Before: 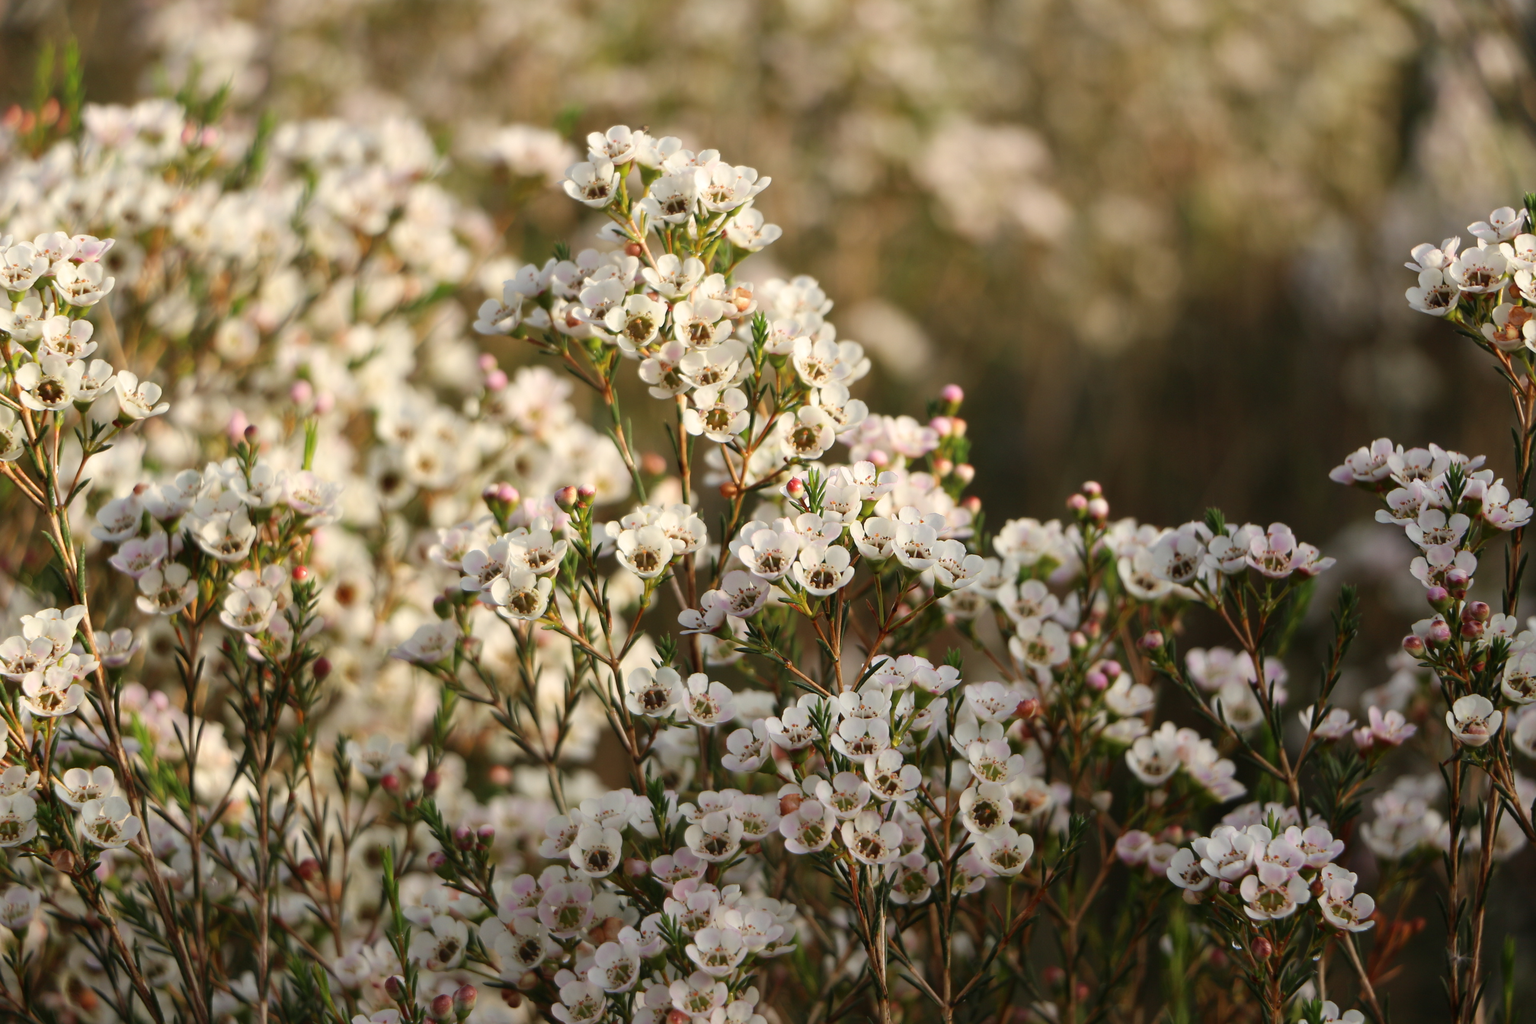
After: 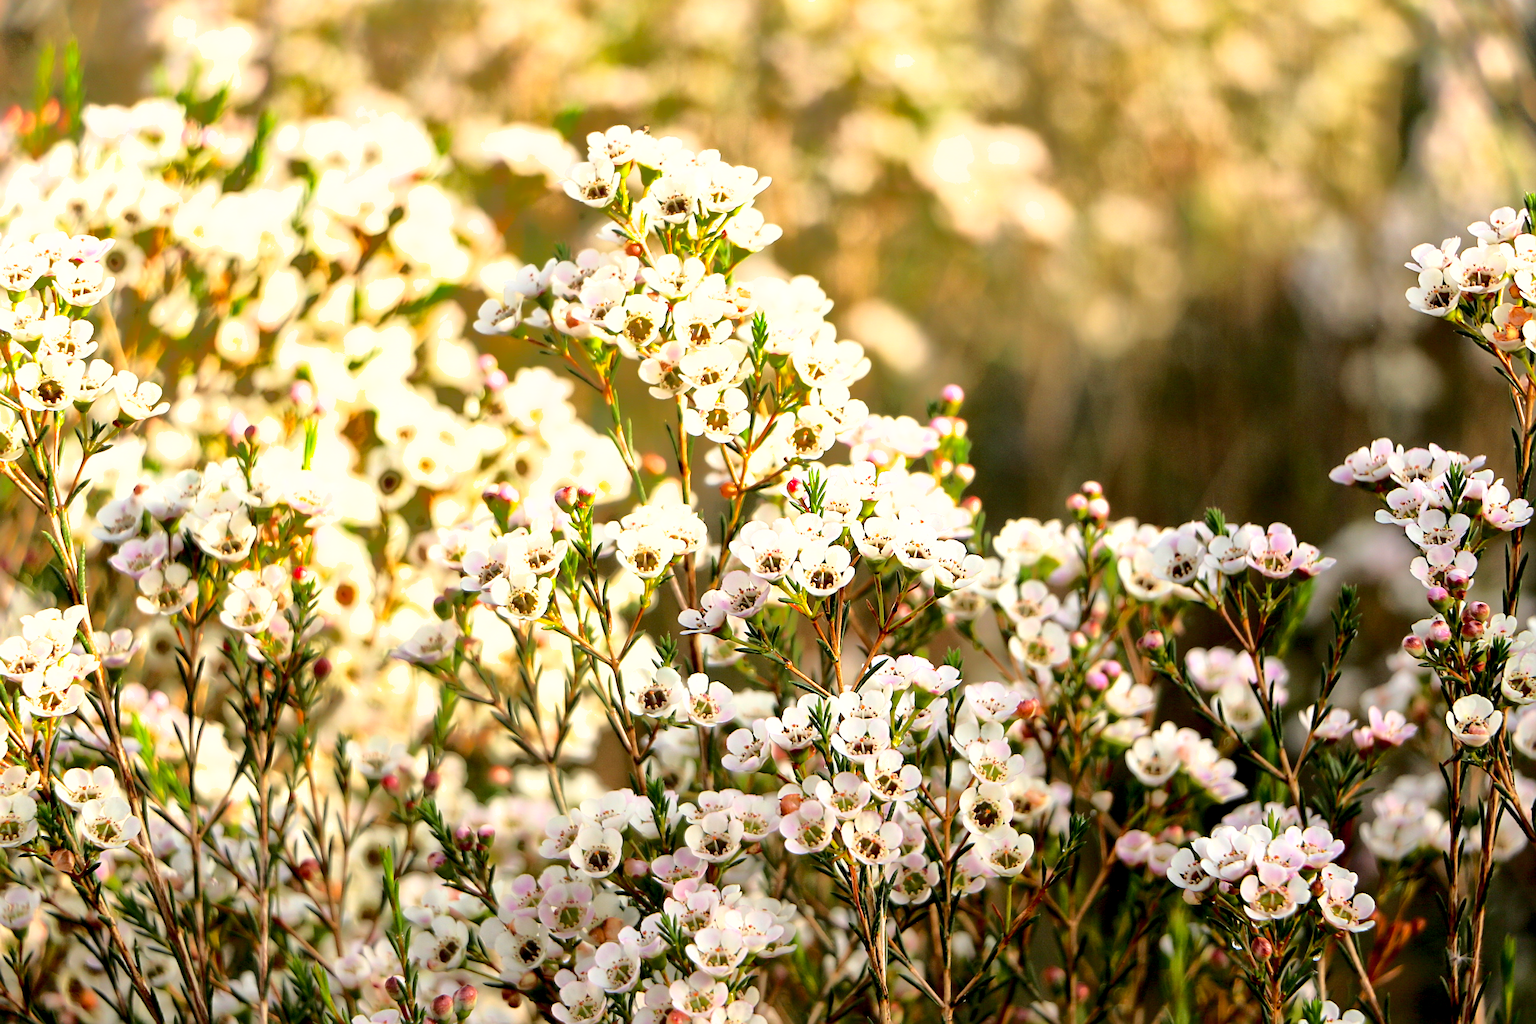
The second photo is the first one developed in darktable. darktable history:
exposure: black level correction 0.008, exposure 0.979 EV, compensate highlight preservation false
base curve: curves: ch0 [(0, 0) (0.028, 0.03) (0.121, 0.232) (0.46, 0.748) (0.859, 0.968) (1, 1)]
shadows and highlights: shadows 40, highlights -60
sharpen: on, module defaults
